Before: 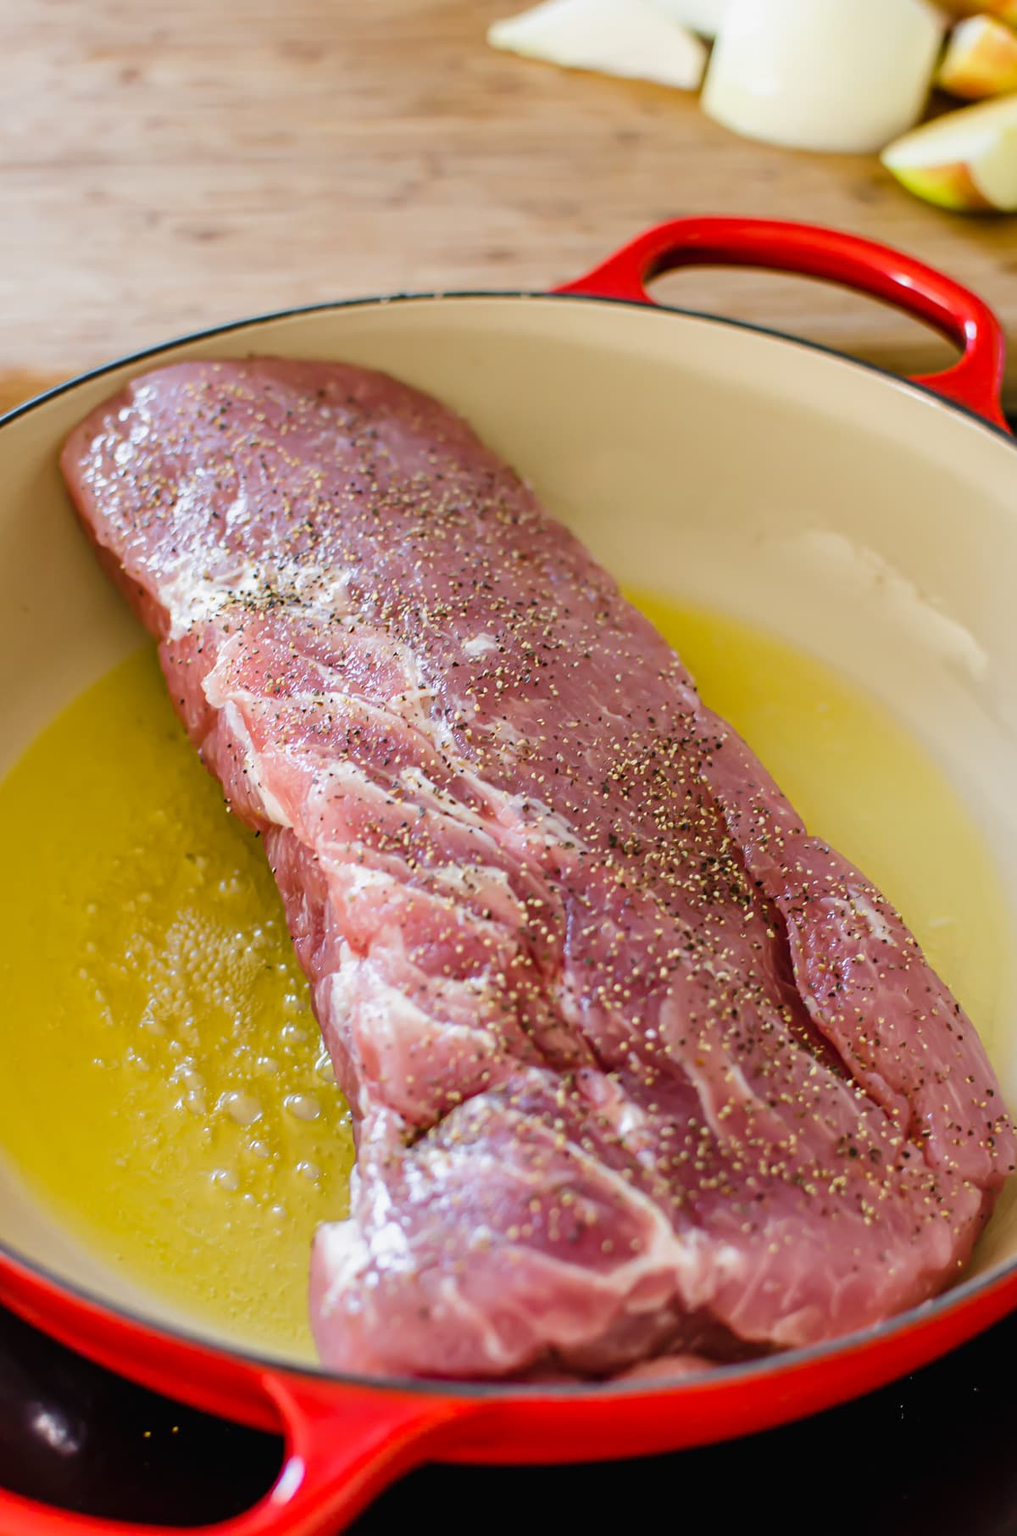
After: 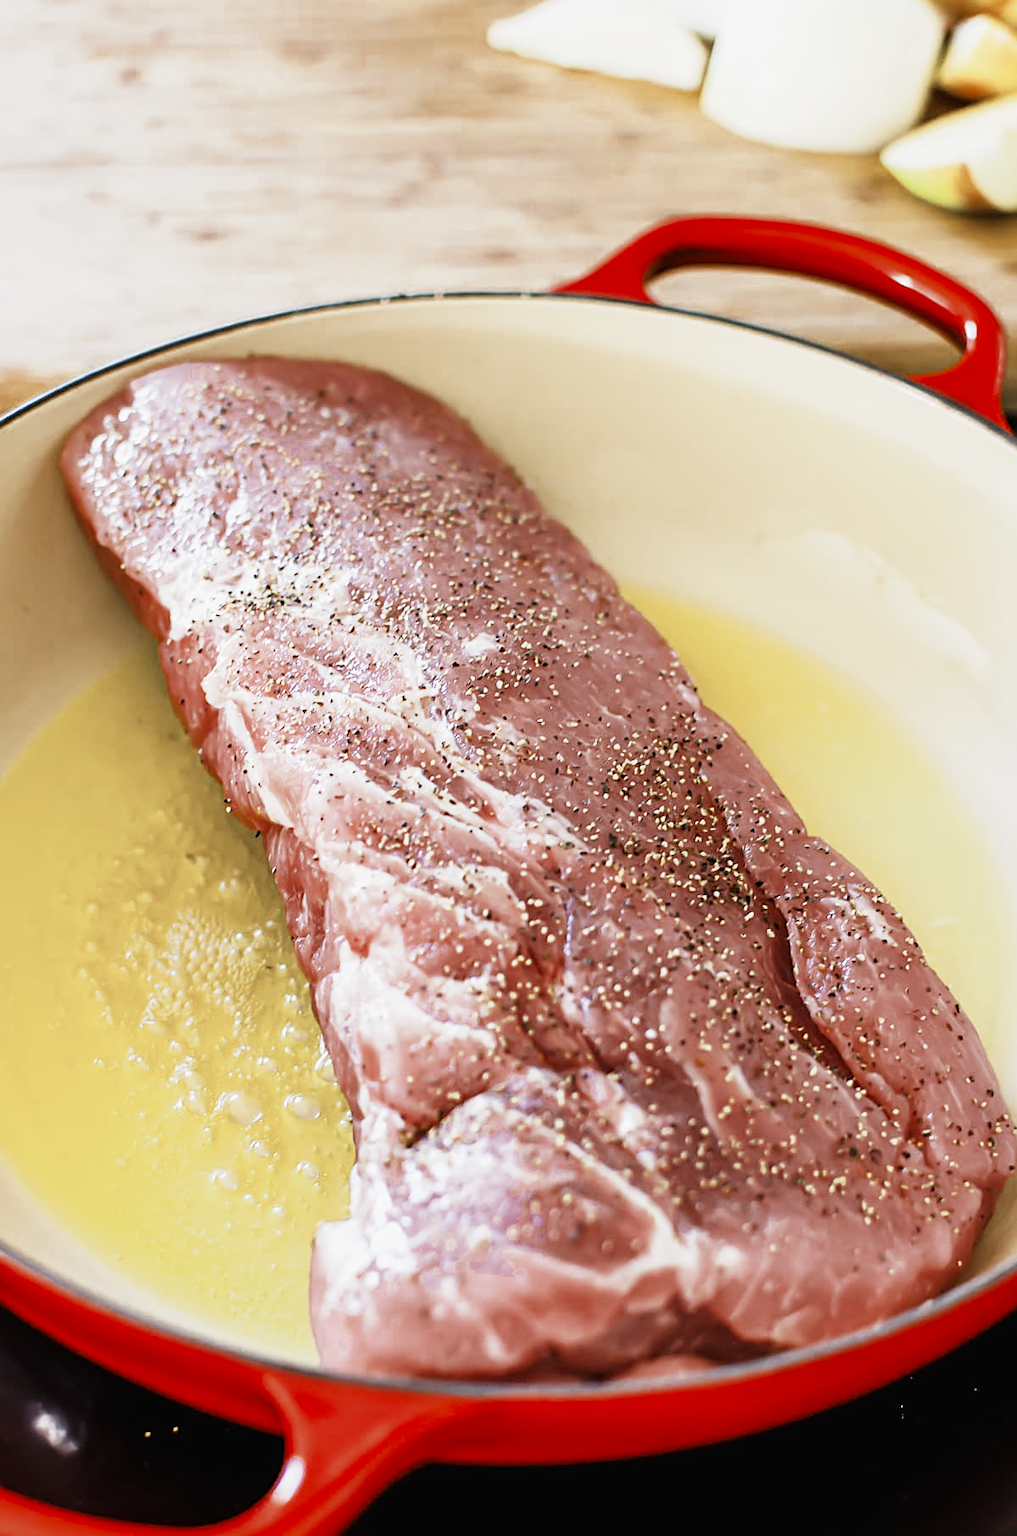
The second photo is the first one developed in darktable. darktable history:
tone equalizer: -8 EV -0.377 EV, -7 EV -0.407 EV, -6 EV -0.313 EV, -5 EV -0.204 EV, -3 EV 0.203 EV, -2 EV 0.359 EV, -1 EV 0.366 EV, +0 EV 0.432 EV
color zones: curves: ch0 [(0, 0.5) (0.125, 0.4) (0.25, 0.5) (0.375, 0.4) (0.5, 0.4) (0.625, 0.6) (0.75, 0.6) (0.875, 0.5)]; ch1 [(0, 0.35) (0.125, 0.45) (0.25, 0.35) (0.375, 0.35) (0.5, 0.35) (0.625, 0.35) (0.75, 0.45) (0.875, 0.35)]; ch2 [(0, 0.6) (0.125, 0.5) (0.25, 0.5) (0.375, 0.6) (0.5, 0.6) (0.625, 0.5) (0.75, 0.5) (0.875, 0.5)], mix 31.45%
sharpen: on, module defaults
base curve: curves: ch0 [(0, 0) (0.088, 0.125) (0.176, 0.251) (0.354, 0.501) (0.613, 0.749) (1, 0.877)], preserve colors none
